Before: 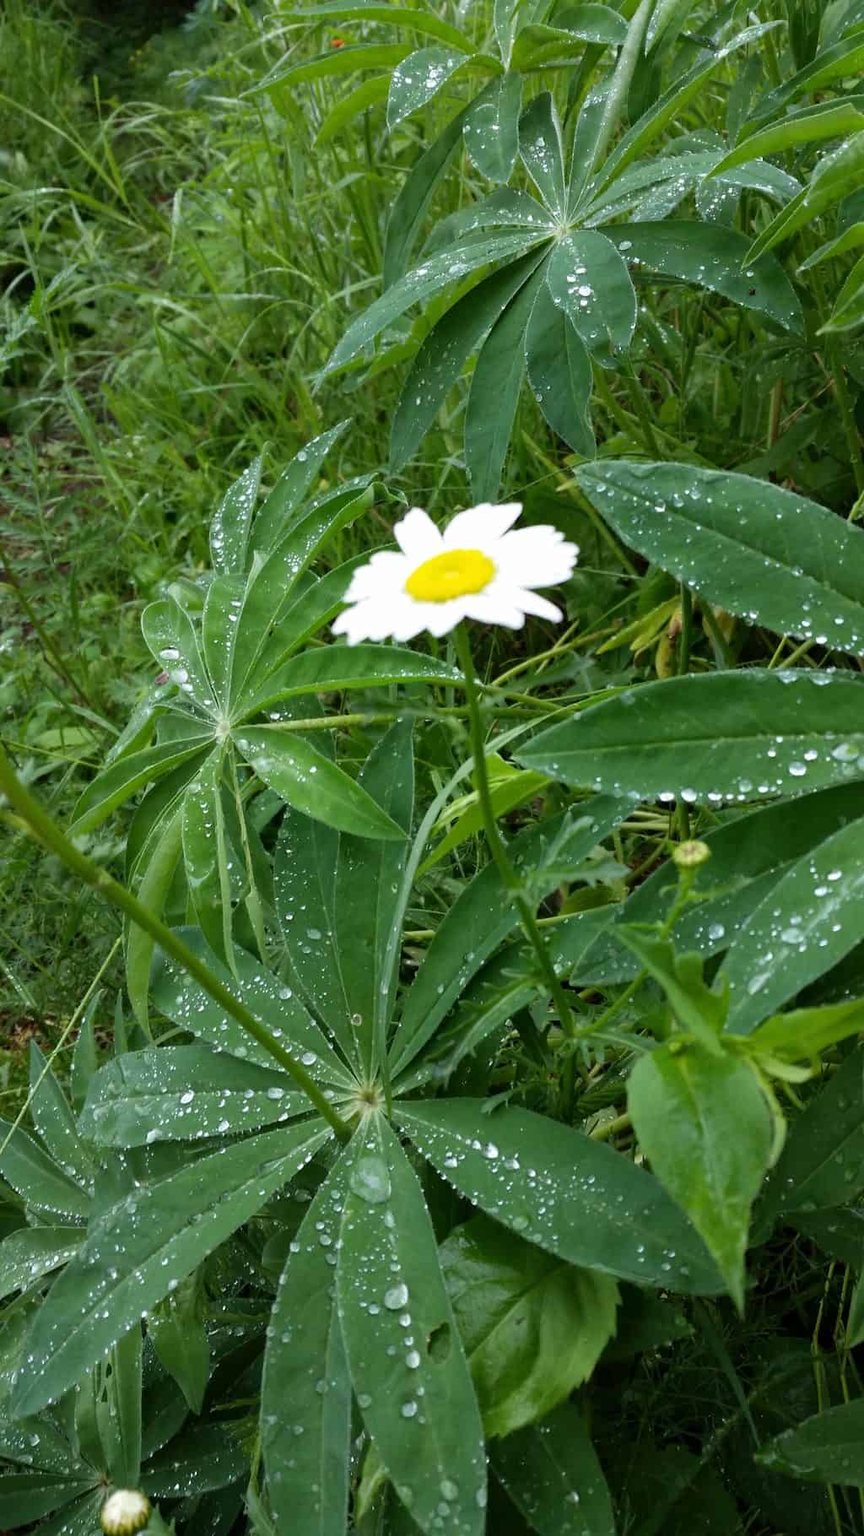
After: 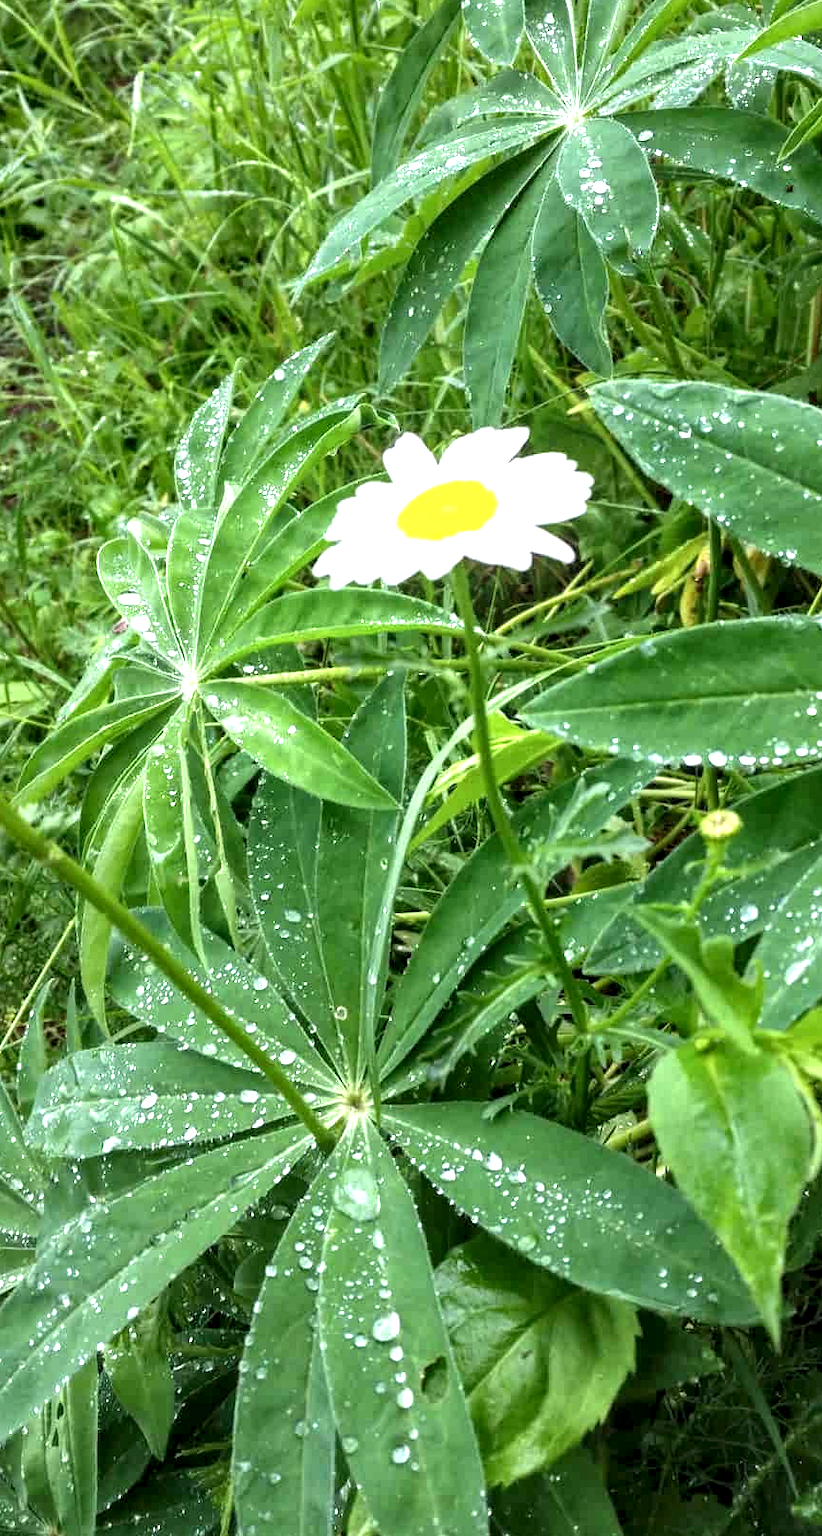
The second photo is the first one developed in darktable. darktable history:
exposure: black level correction 0, exposure 1.1 EV, compensate exposure bias true, compensate highlight preservation false
local contrast: highlights 59%, detail 145%
crop: left 6.446%, top 8.188%, right 9.538%, bottom 3.548%
